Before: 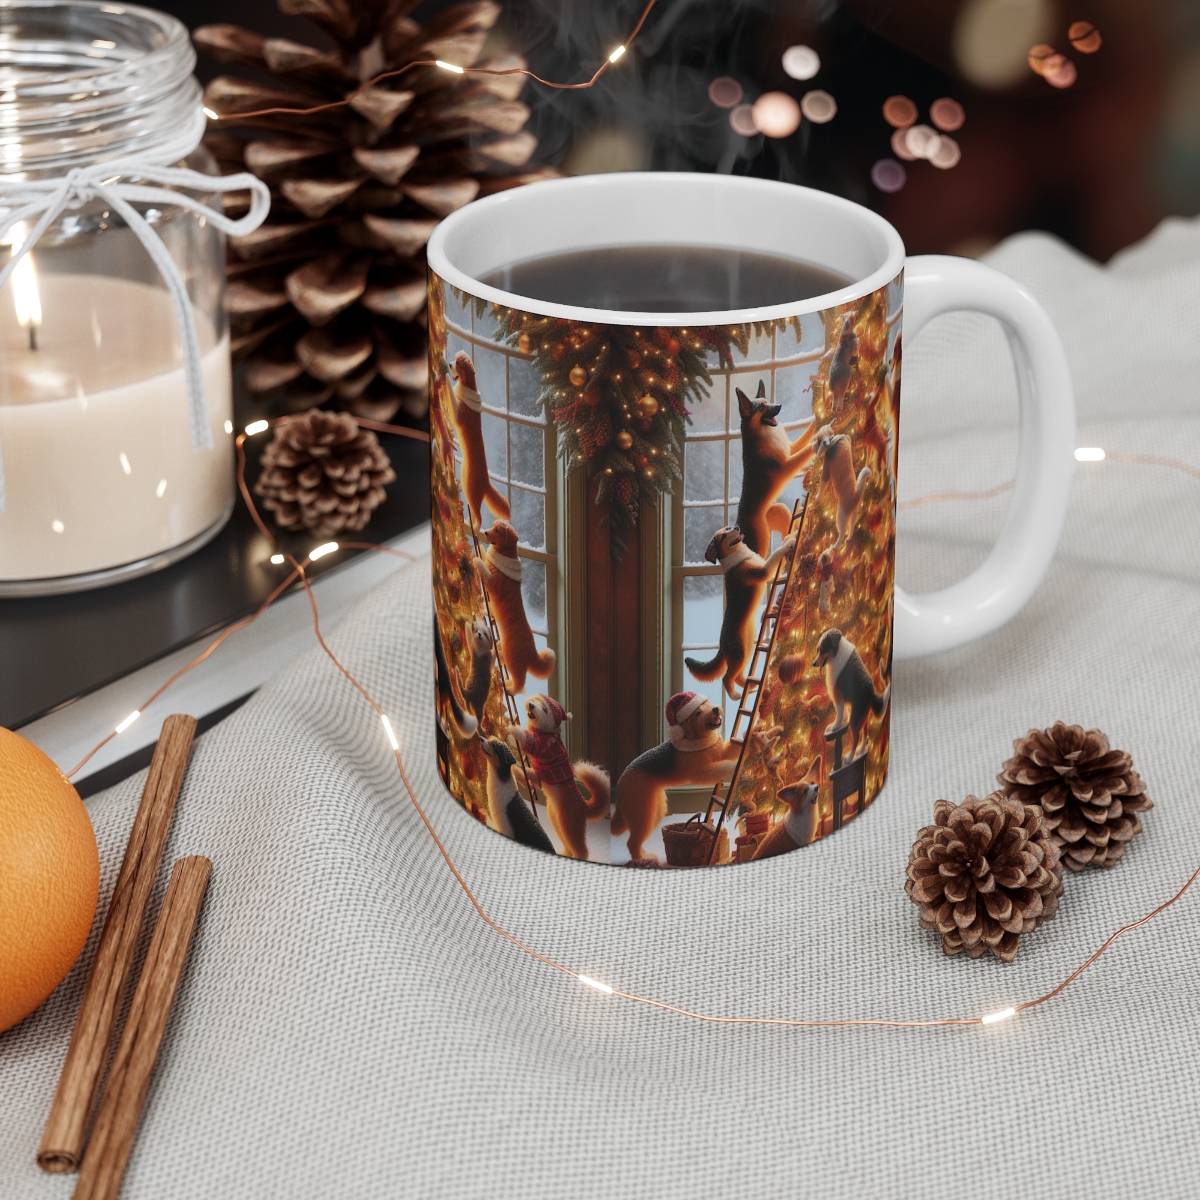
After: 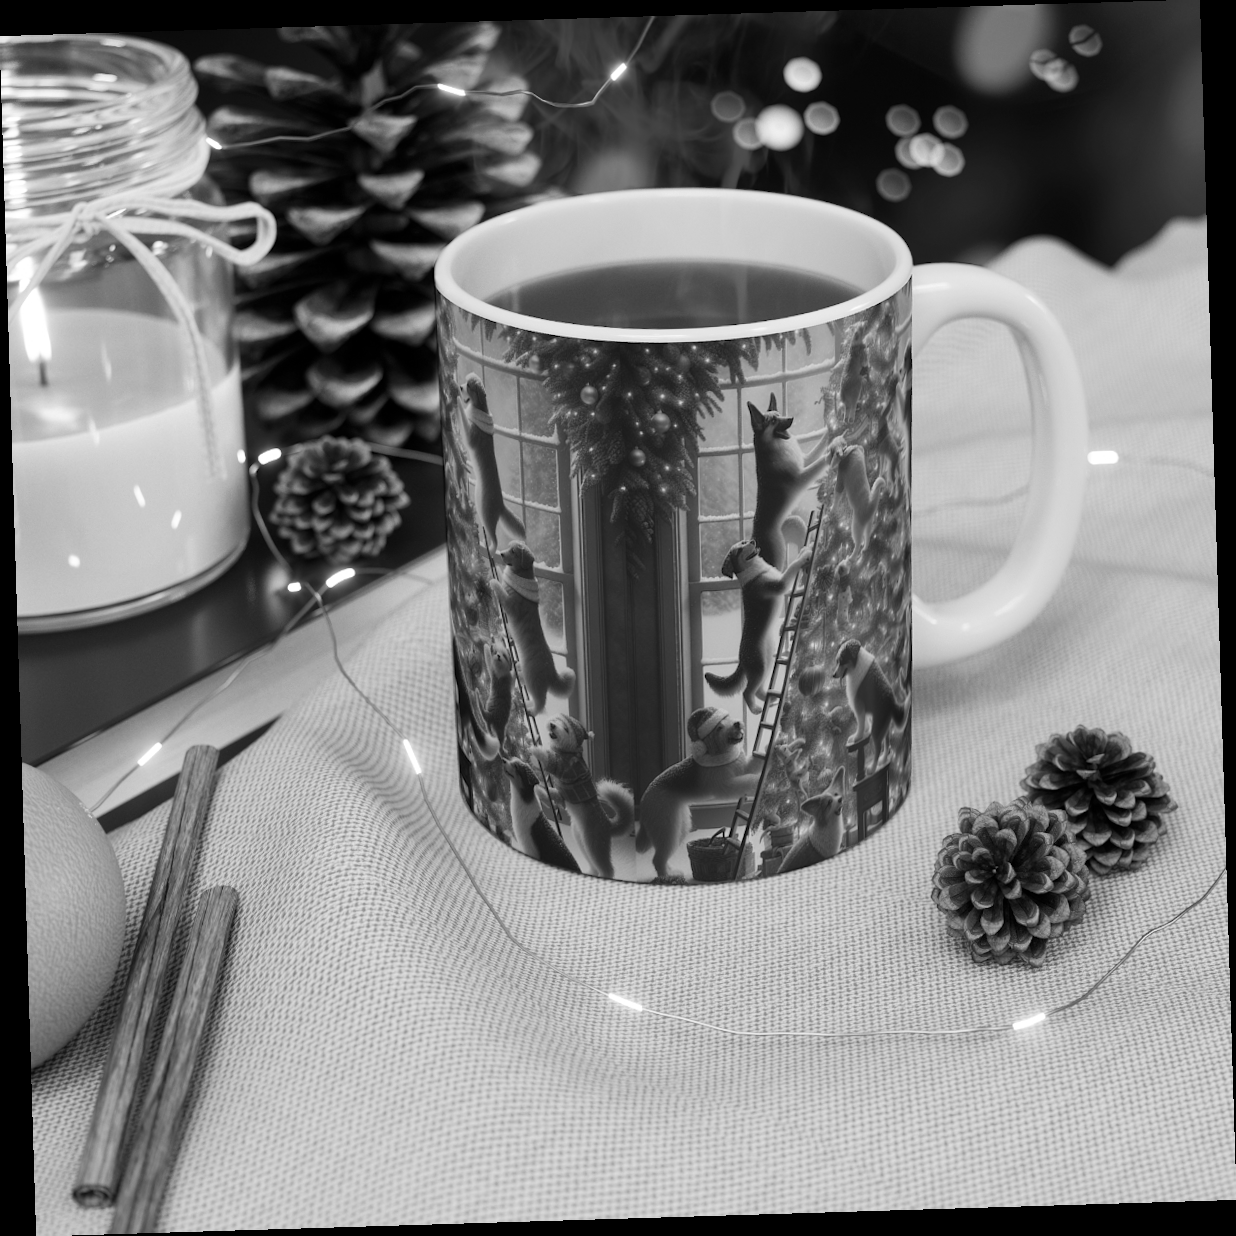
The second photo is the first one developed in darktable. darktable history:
rotate and perspective: rotation -1.75°, automatic cropping off
monochrome: on, module defaults
color correction: highlights a* 0.207, highlights b* 2.7, shadows a* -0.874, shadows b* -4.78
